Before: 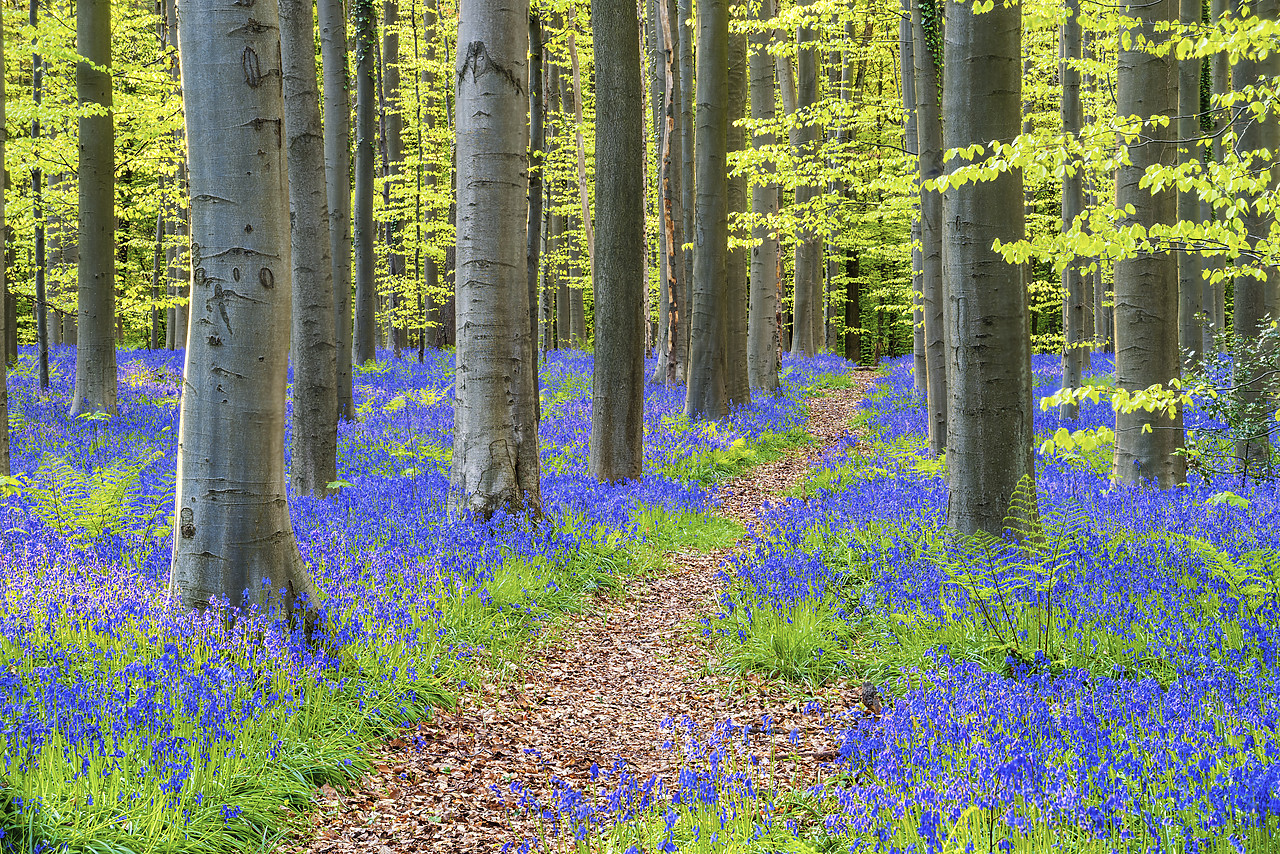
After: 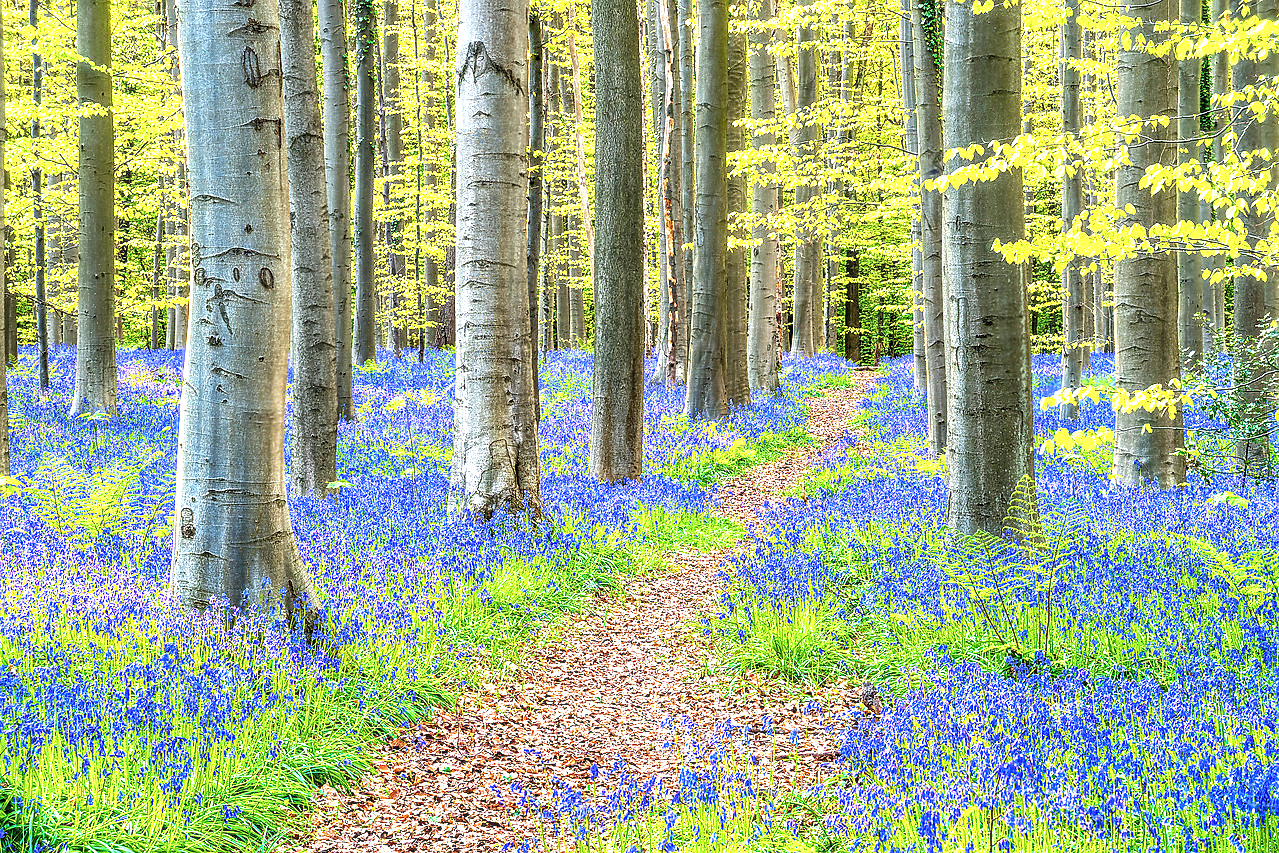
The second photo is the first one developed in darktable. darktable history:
tone equalizer: on, module defaults
local contrast: detail 150%
exposure: exposure 1.157 EV, compensate highlight preservation false
sharpen: radius 1.004
